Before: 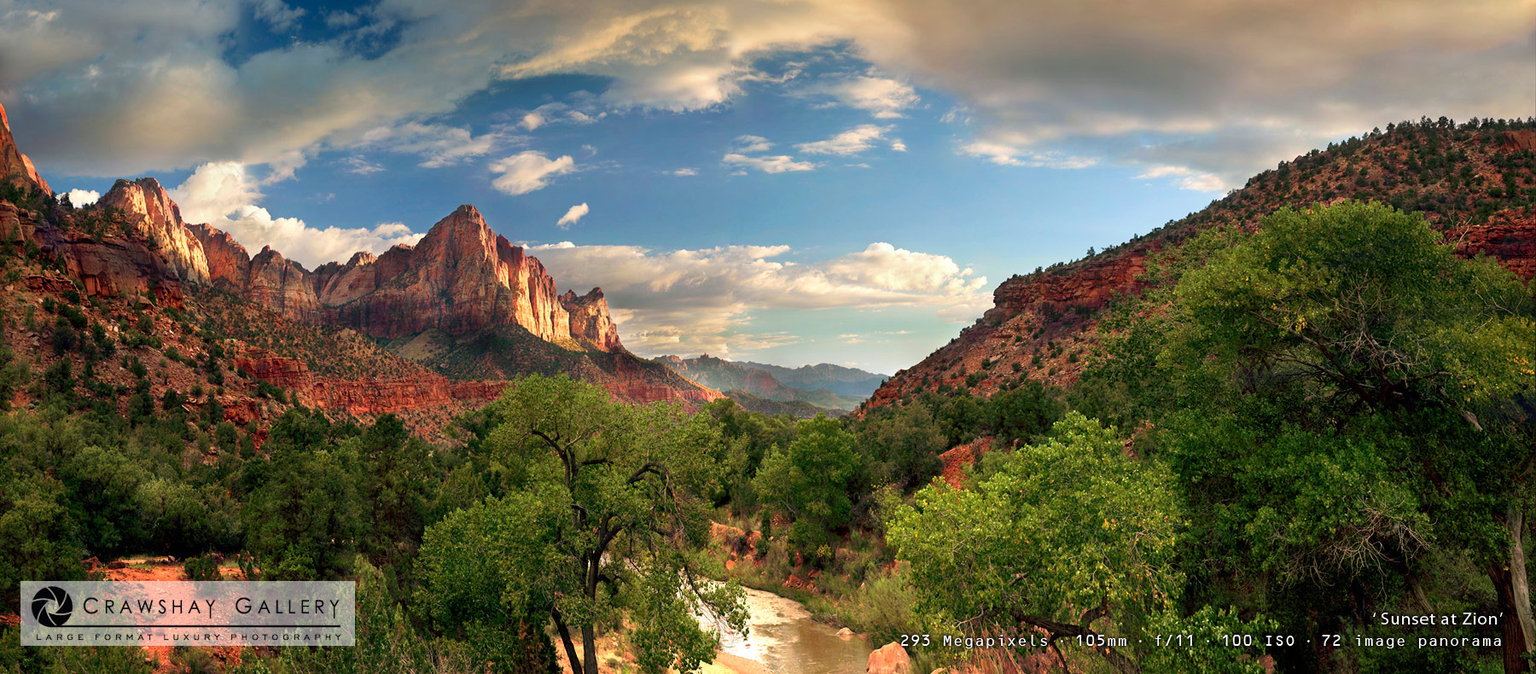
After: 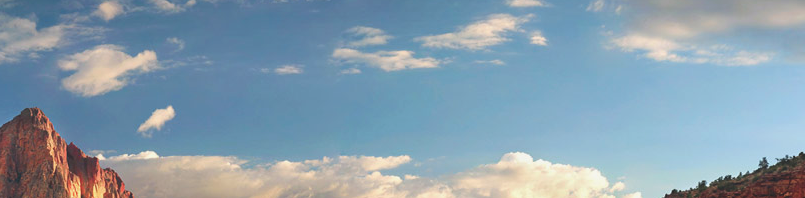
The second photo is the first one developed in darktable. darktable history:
crop: left 28.64%, top 16.832%, right 26.637%, bottom 58.055%
exposure: black level correction -0.015, exposure -0.125 EV, compensate highlight preservation false
